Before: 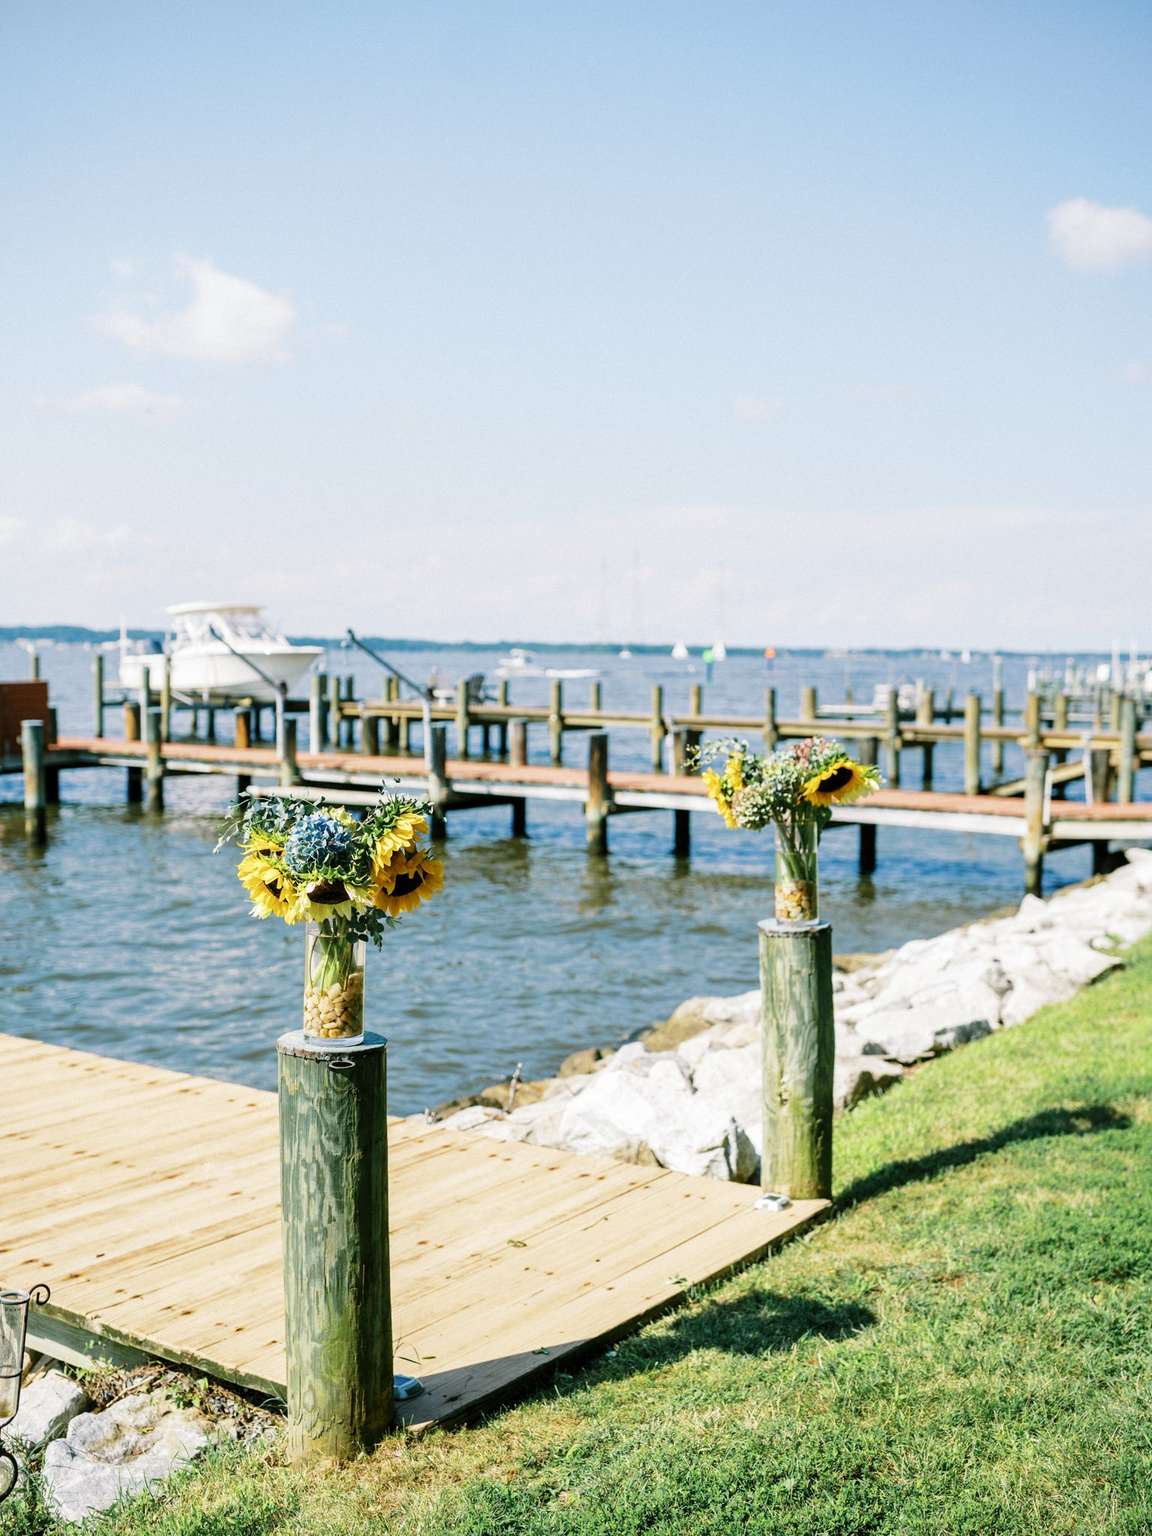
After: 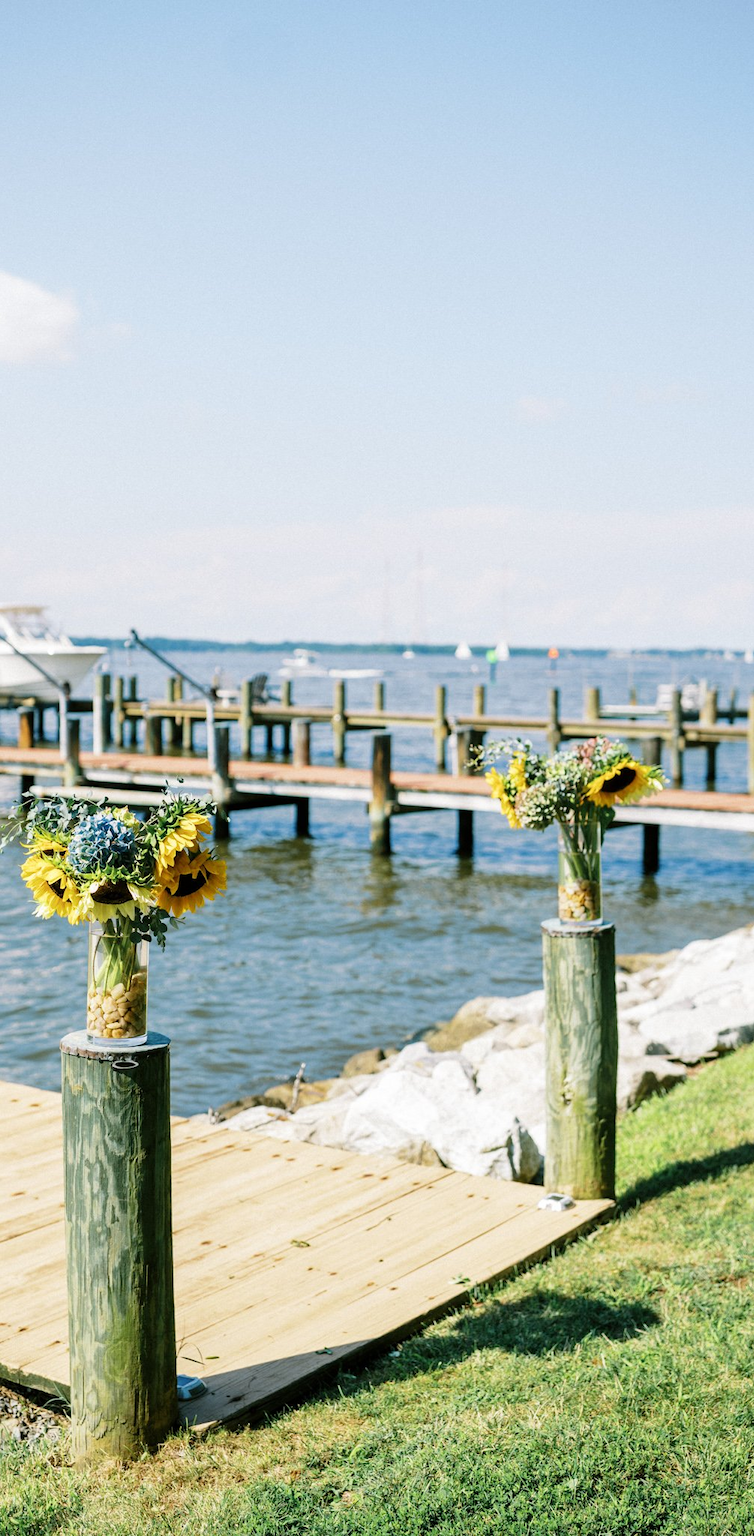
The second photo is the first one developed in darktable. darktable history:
crop and rotate: left 18.839%, right 15.646%
